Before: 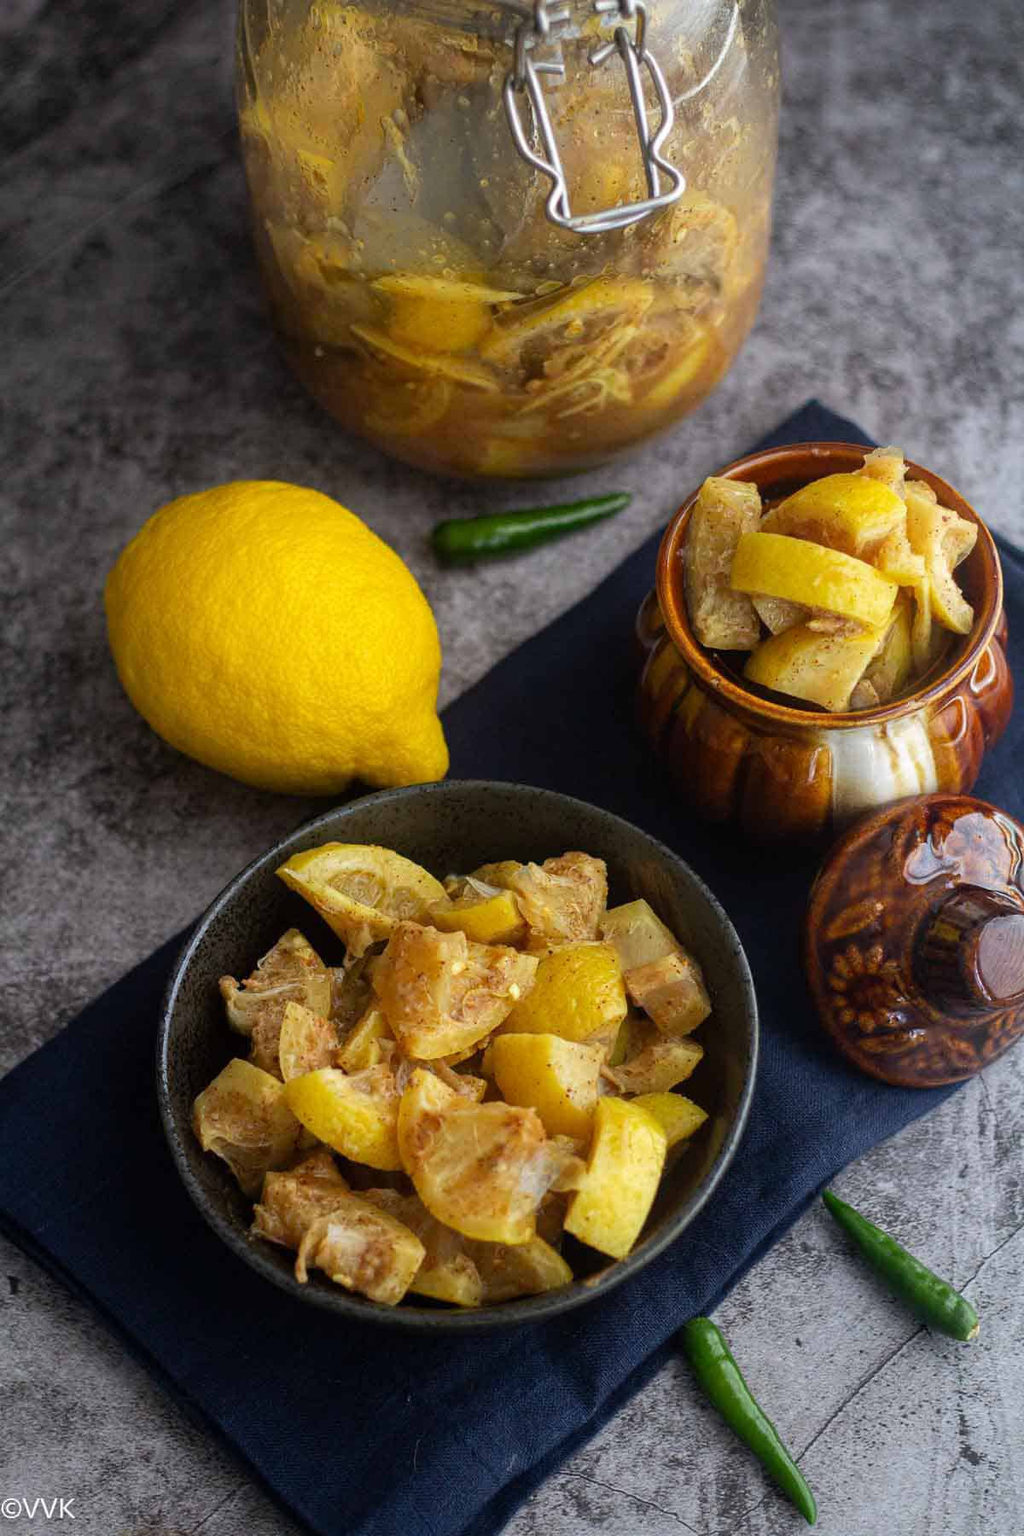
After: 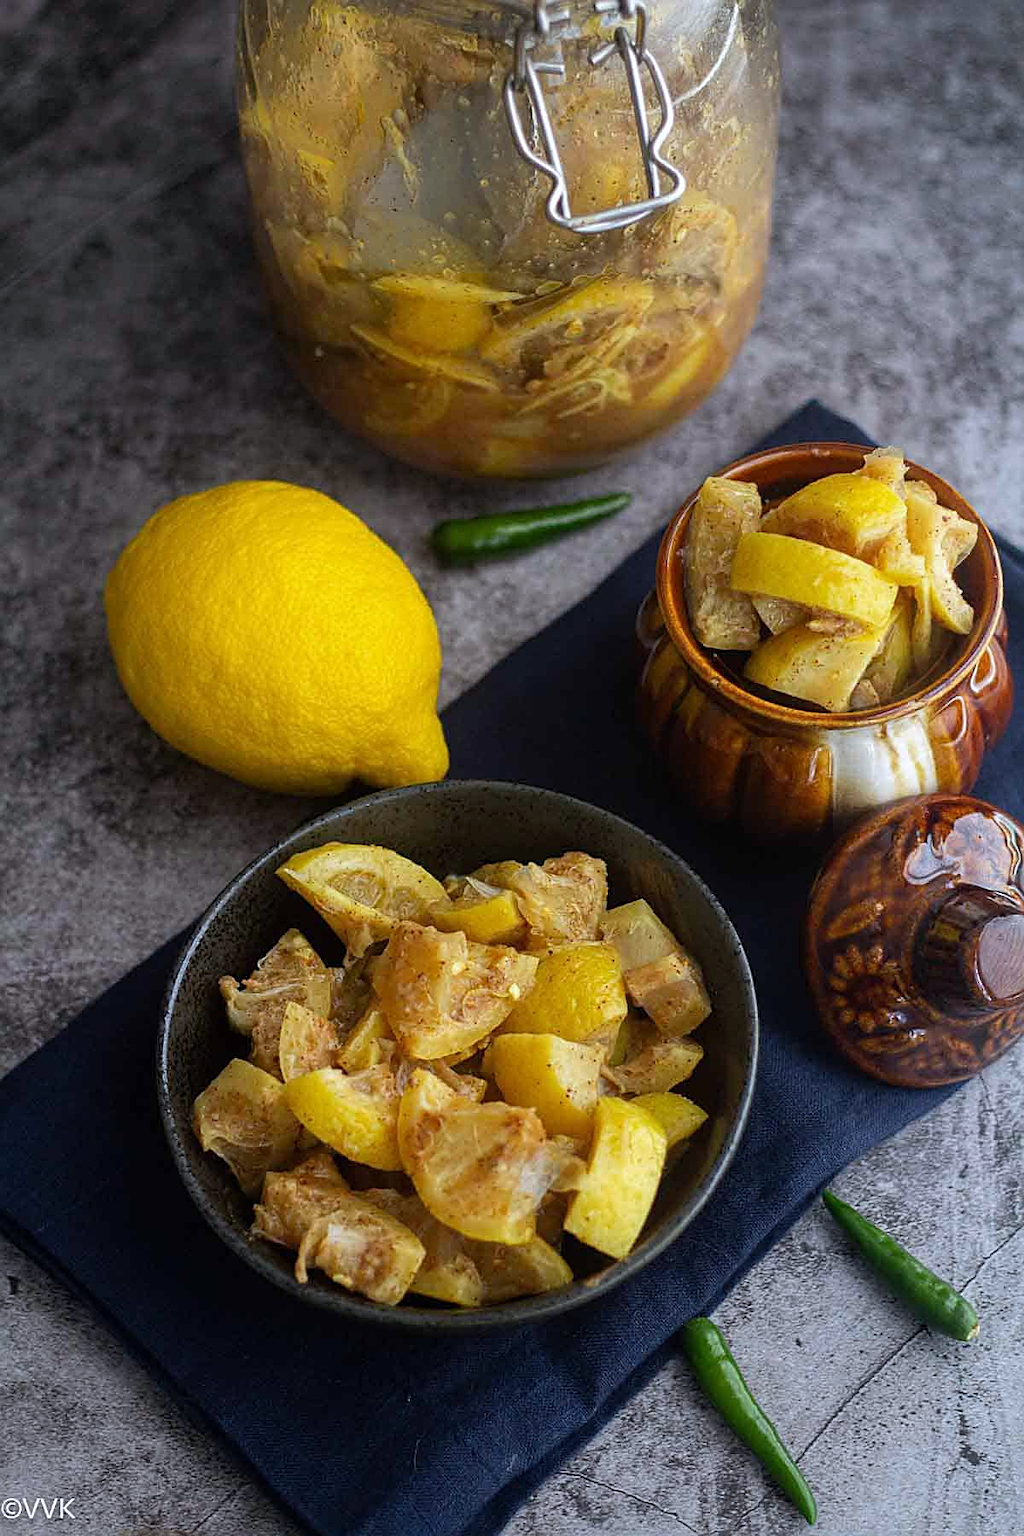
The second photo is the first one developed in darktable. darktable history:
sharpen: on, module defaults
white balance: red 0.974, blue 1.044
